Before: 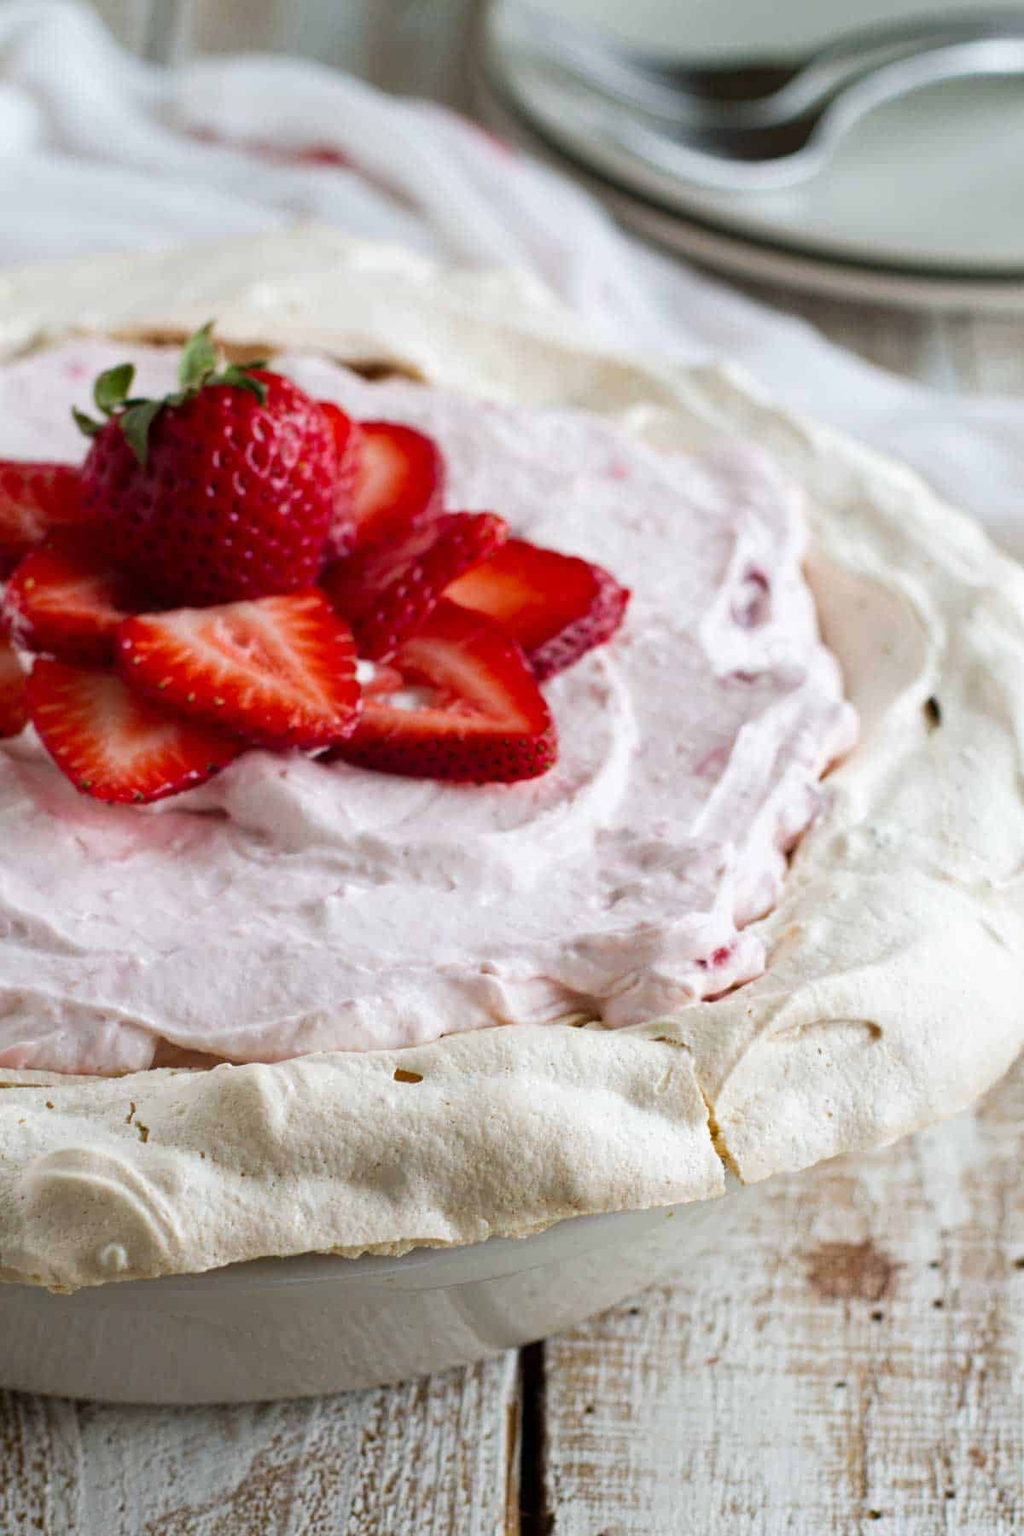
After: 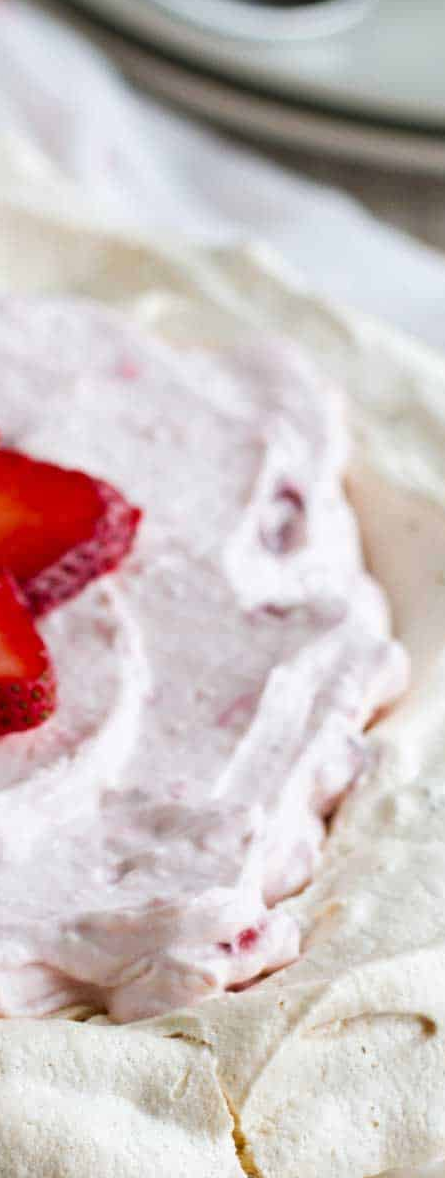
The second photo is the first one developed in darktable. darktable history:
crop and rotate: left 49.814%, top 10.143%, right 13.1%, bottom 24.358%
